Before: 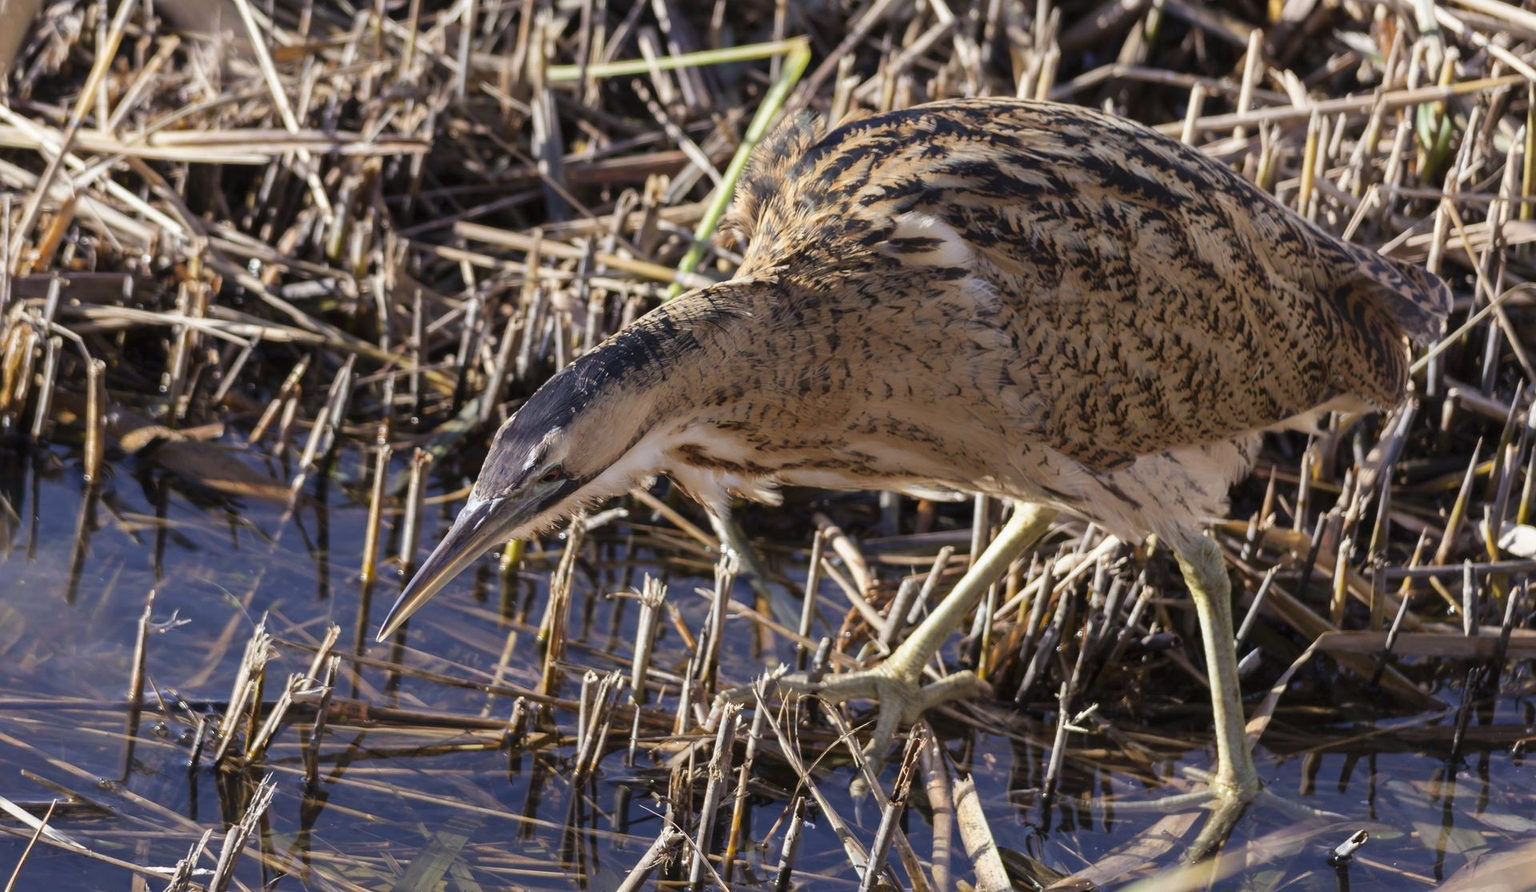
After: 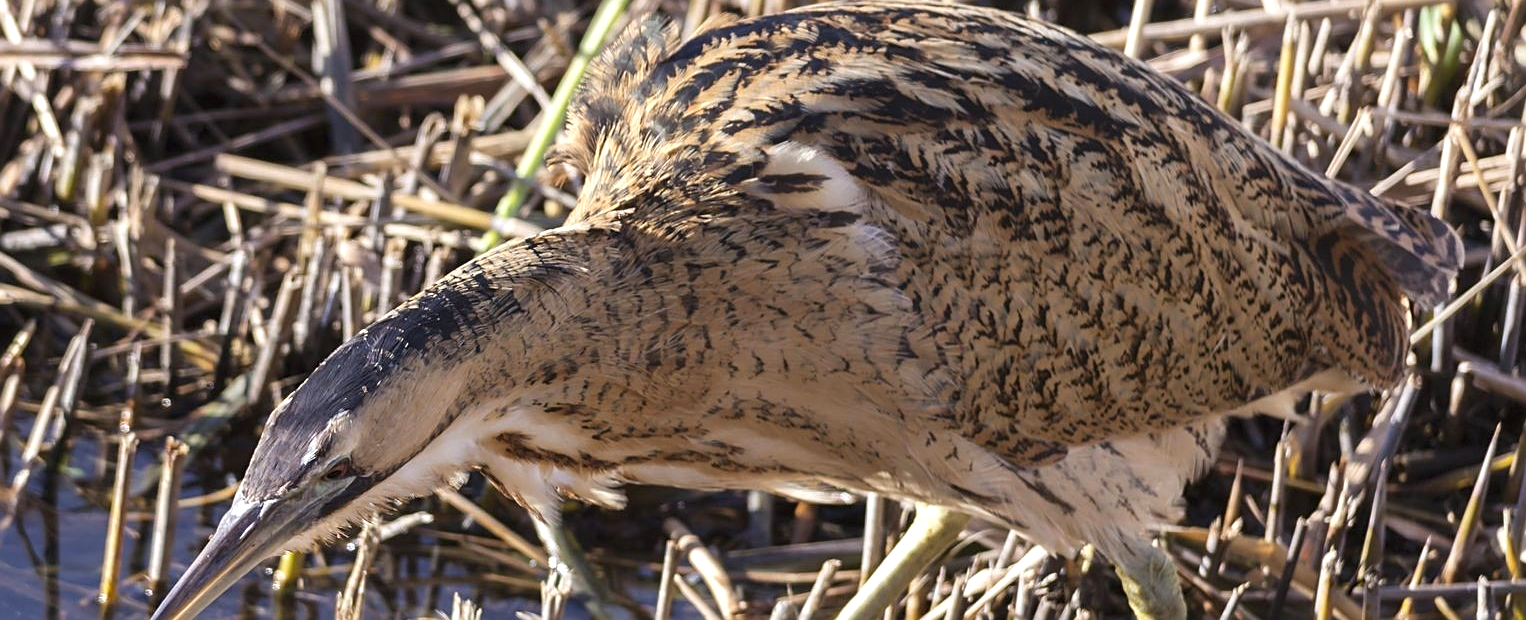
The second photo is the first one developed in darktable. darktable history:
exposure: exposure 0.367 EV, compensate highlight preservation false
sharpen: on, module defaults
crop: left 18.38%, top 11.092%, right 2.134%, bottom 33.217%
